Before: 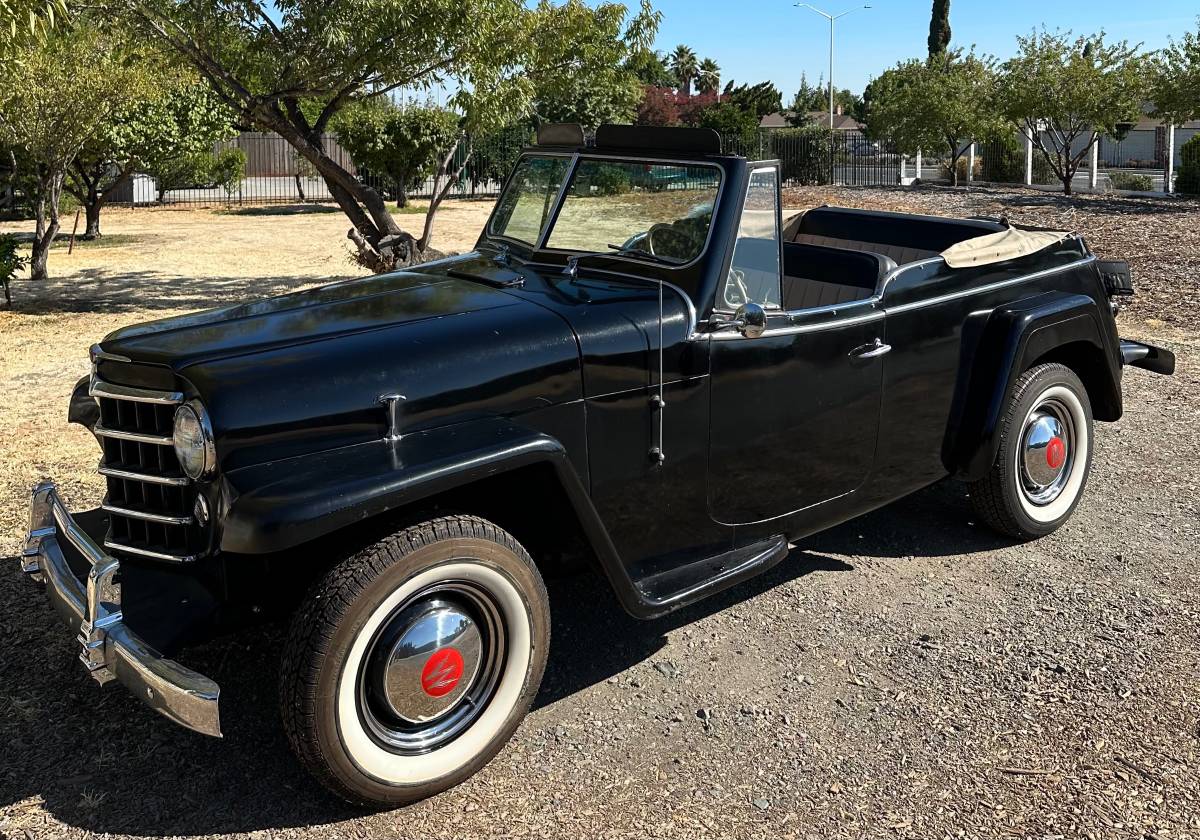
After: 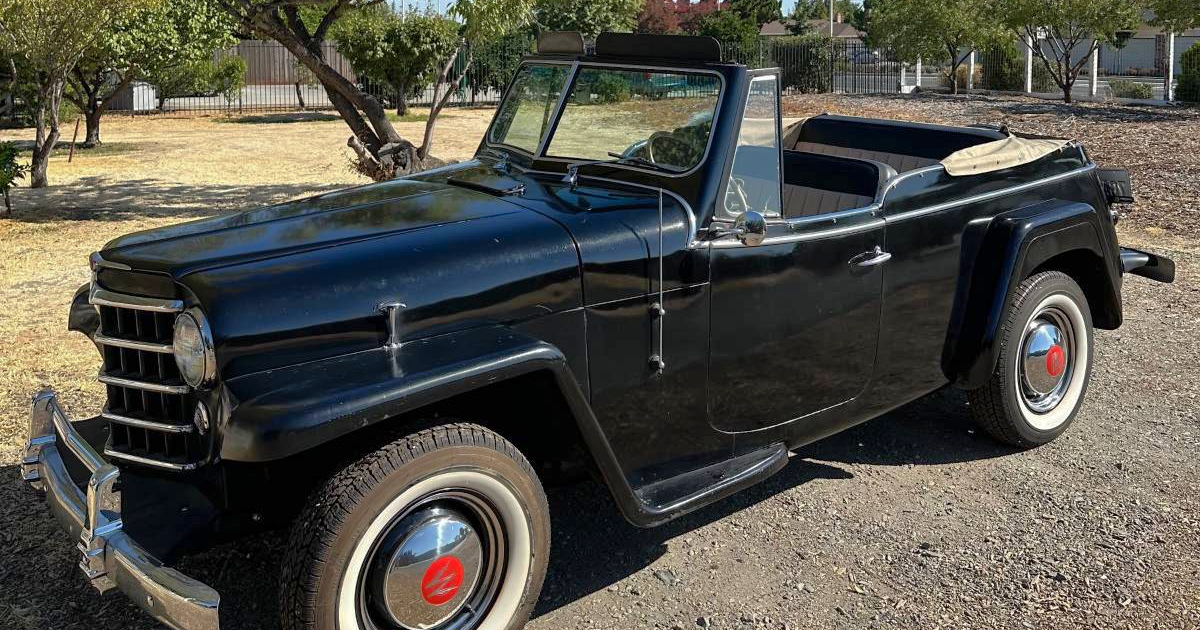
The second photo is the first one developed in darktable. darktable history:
crop: top 11.012%, bottom 13.934%
shadows and highlights: on, module defaults
